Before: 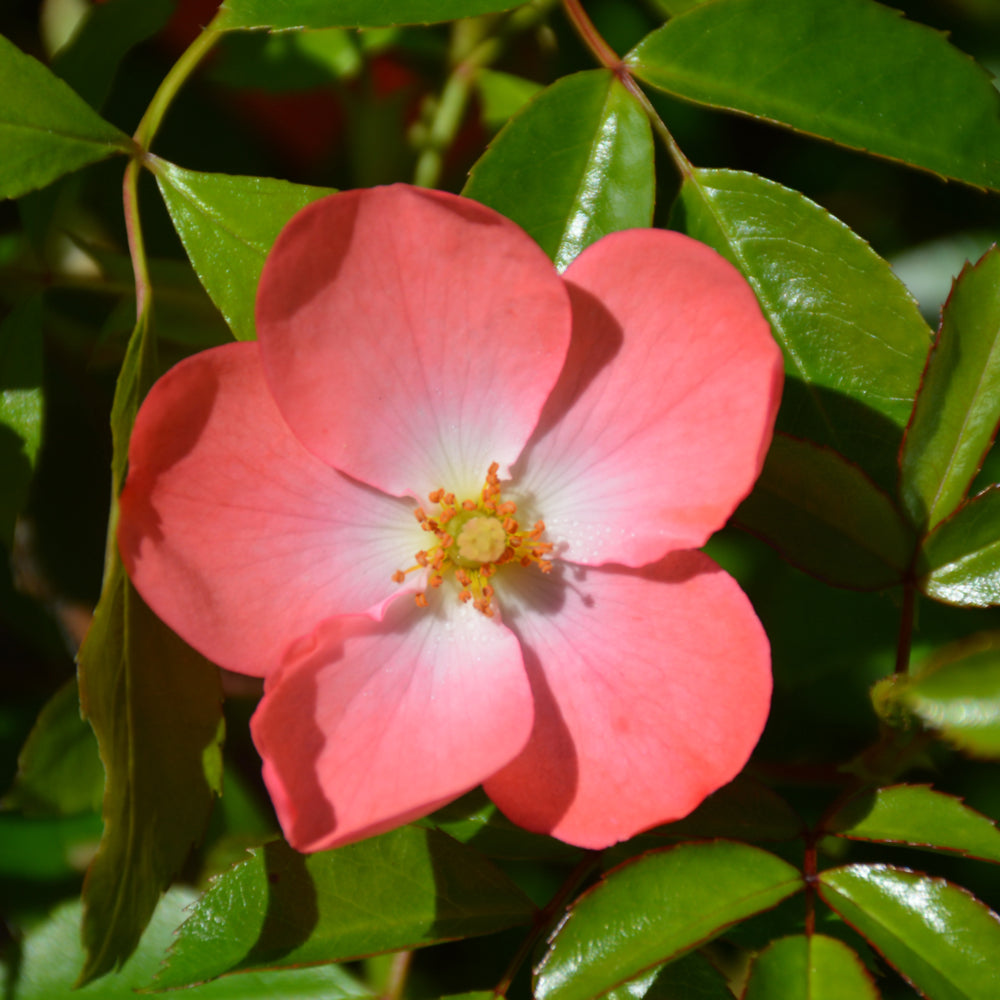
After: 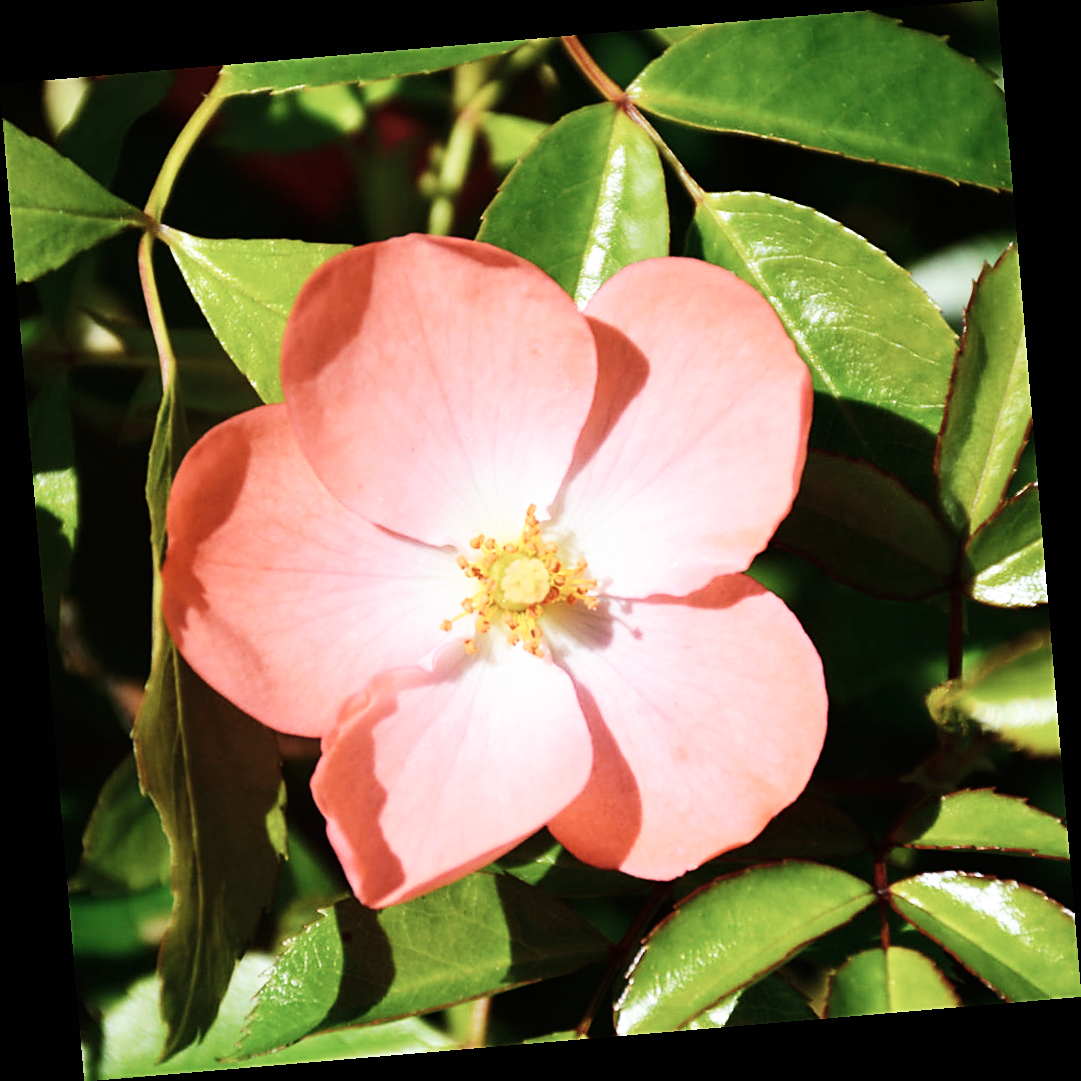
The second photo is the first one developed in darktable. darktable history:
base curve: curves: ch0 [(0, 0) (0.007, 0.004) (0.027, 0.03) (0.046, 0.07) (0.207, 0.54) (0.442, 0.872) (0.673, 0.972) (1, 1)], preserve colors none
sharpen: amount 0.575
rotate and perspective: rotation -4.86°, automatic cropping off
contrast brightness saturation: contrast 0.1, saturation -0.36
